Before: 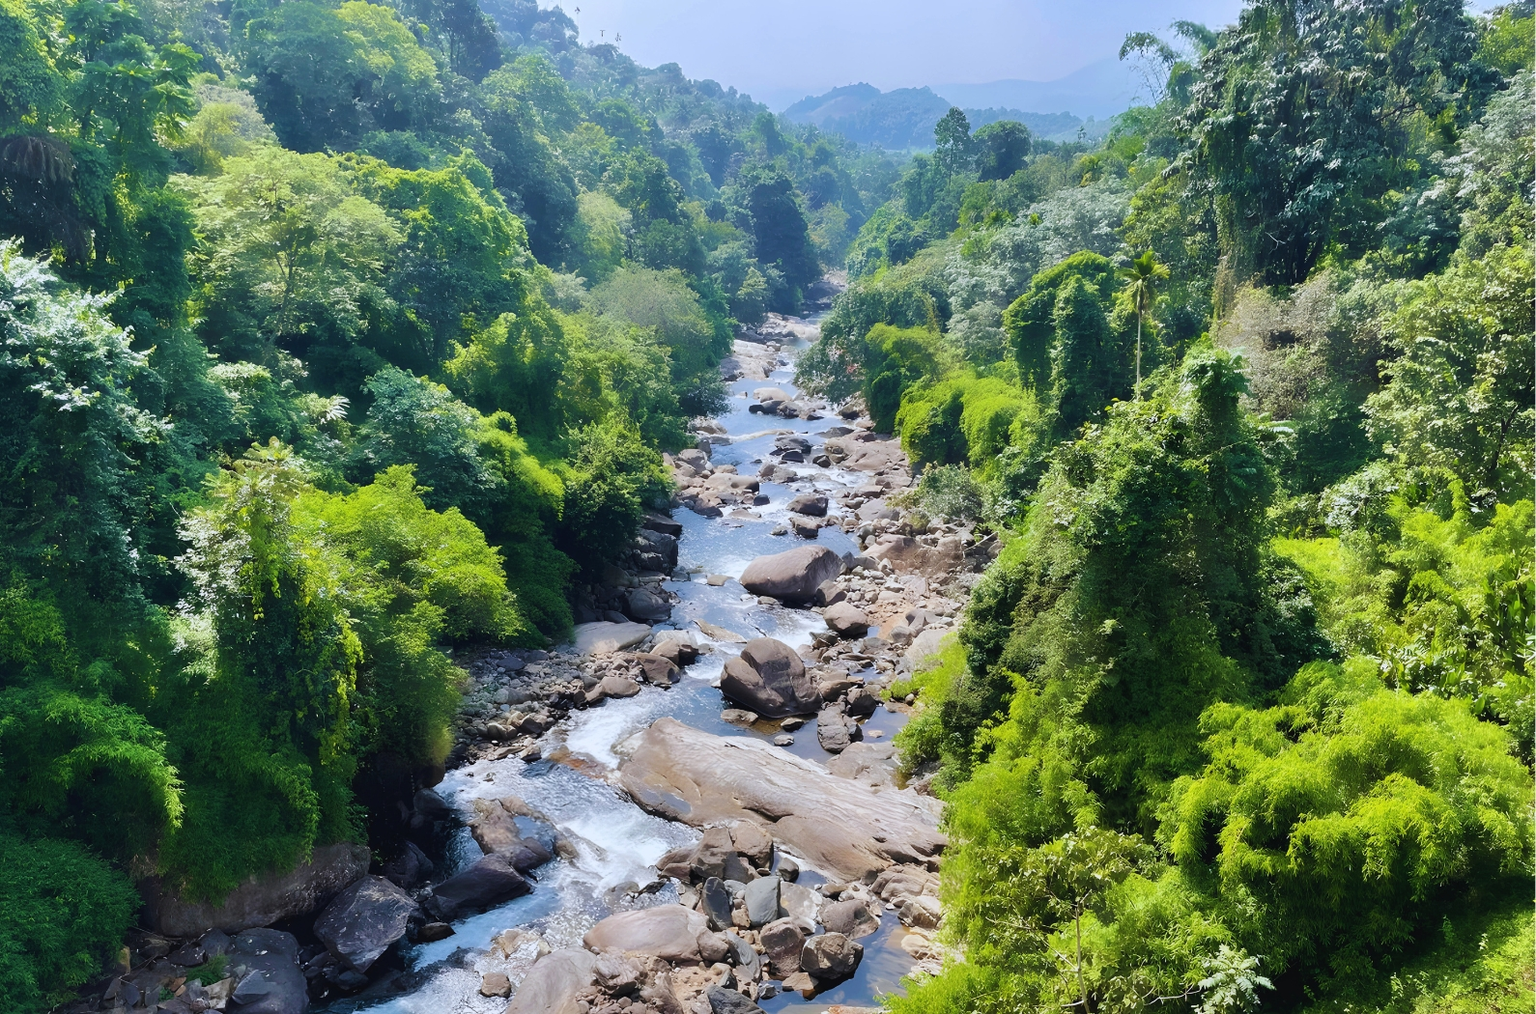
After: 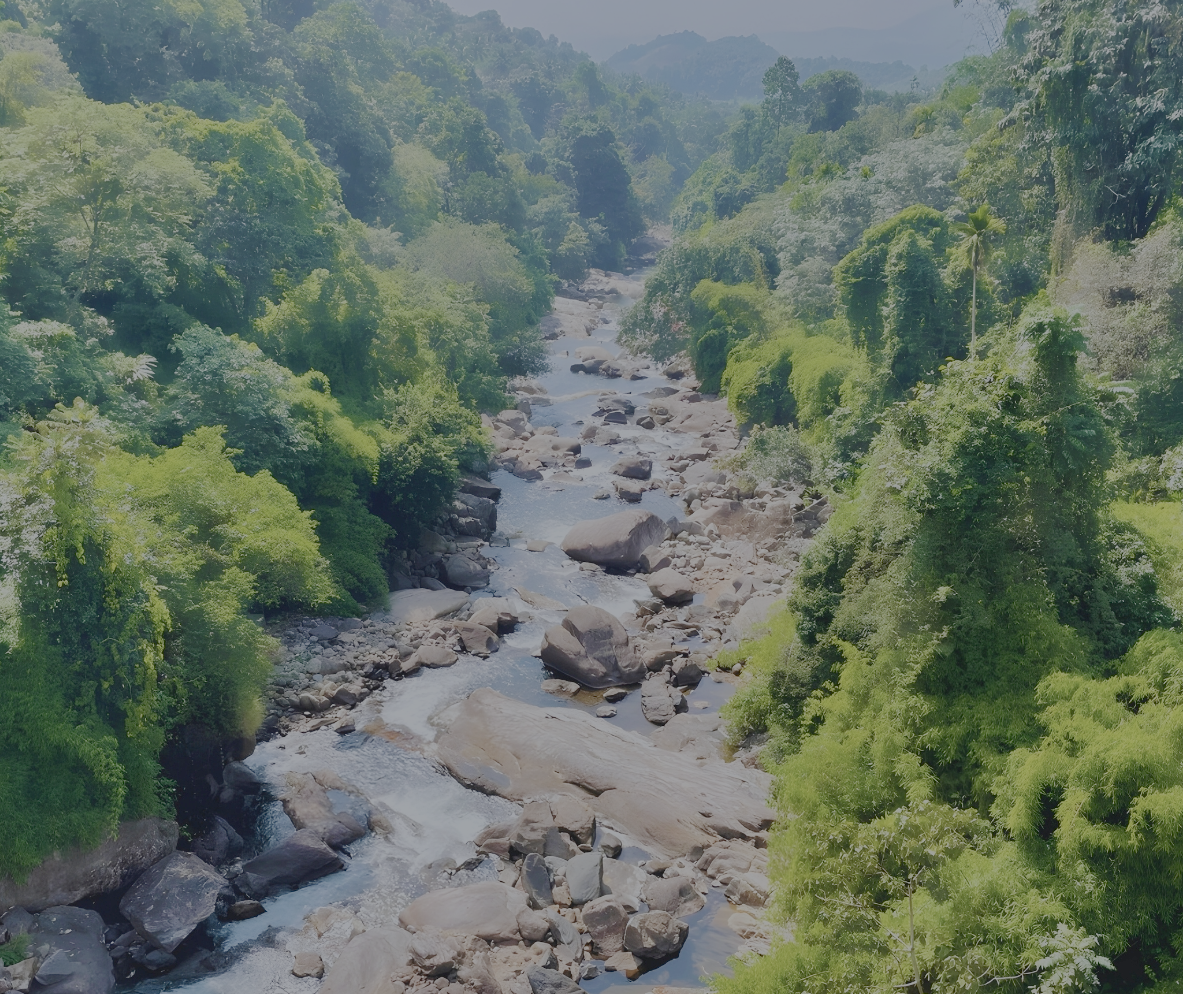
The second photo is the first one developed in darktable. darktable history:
crop and rotate: left 12.966%, top 5.24%, right 12.597%
filmic rgb: black relative exposure -13.99 EV, white relative exposure 7.96 EV, hardness 3.73, latitude 49.4%, contrast 0.505, preserve chrominance no, color science v5 (2021)
